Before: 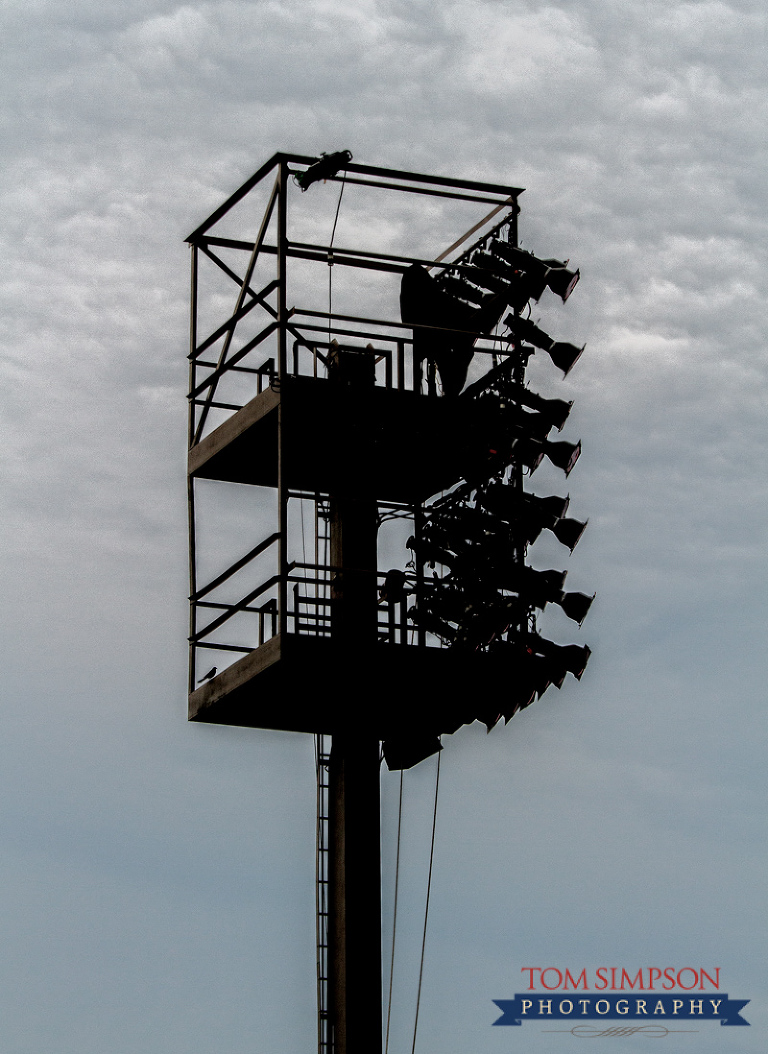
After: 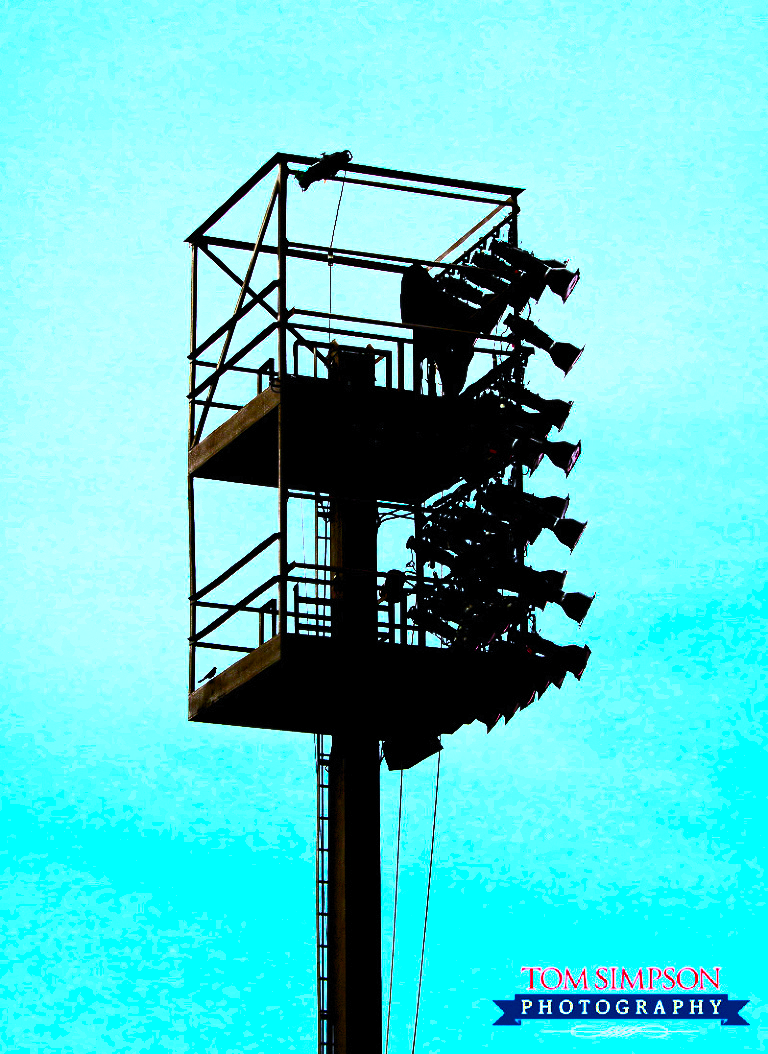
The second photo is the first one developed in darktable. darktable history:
contrast brightness saturation: contrast 0.62, brightness 0.34, saturation 0.14
white balance: red 0.931, blue 1.11
color balance rgb: linear chroma grading › global chroma 20%, perceptual saturation grading › global saturation 65%, perceptual saturation grading › highlights 60%, perceptual saturation grading › mid-tones 50%, perceptual saturation grading › shadows 50%, perceptual brilliance grading › global brilliance 30%, perceptual brilliance grading › highlights 50%, perceptual brilliance grading › mid-tones 50%, perceptual brilliance grading › shadows -22%, global vibrance 20%
